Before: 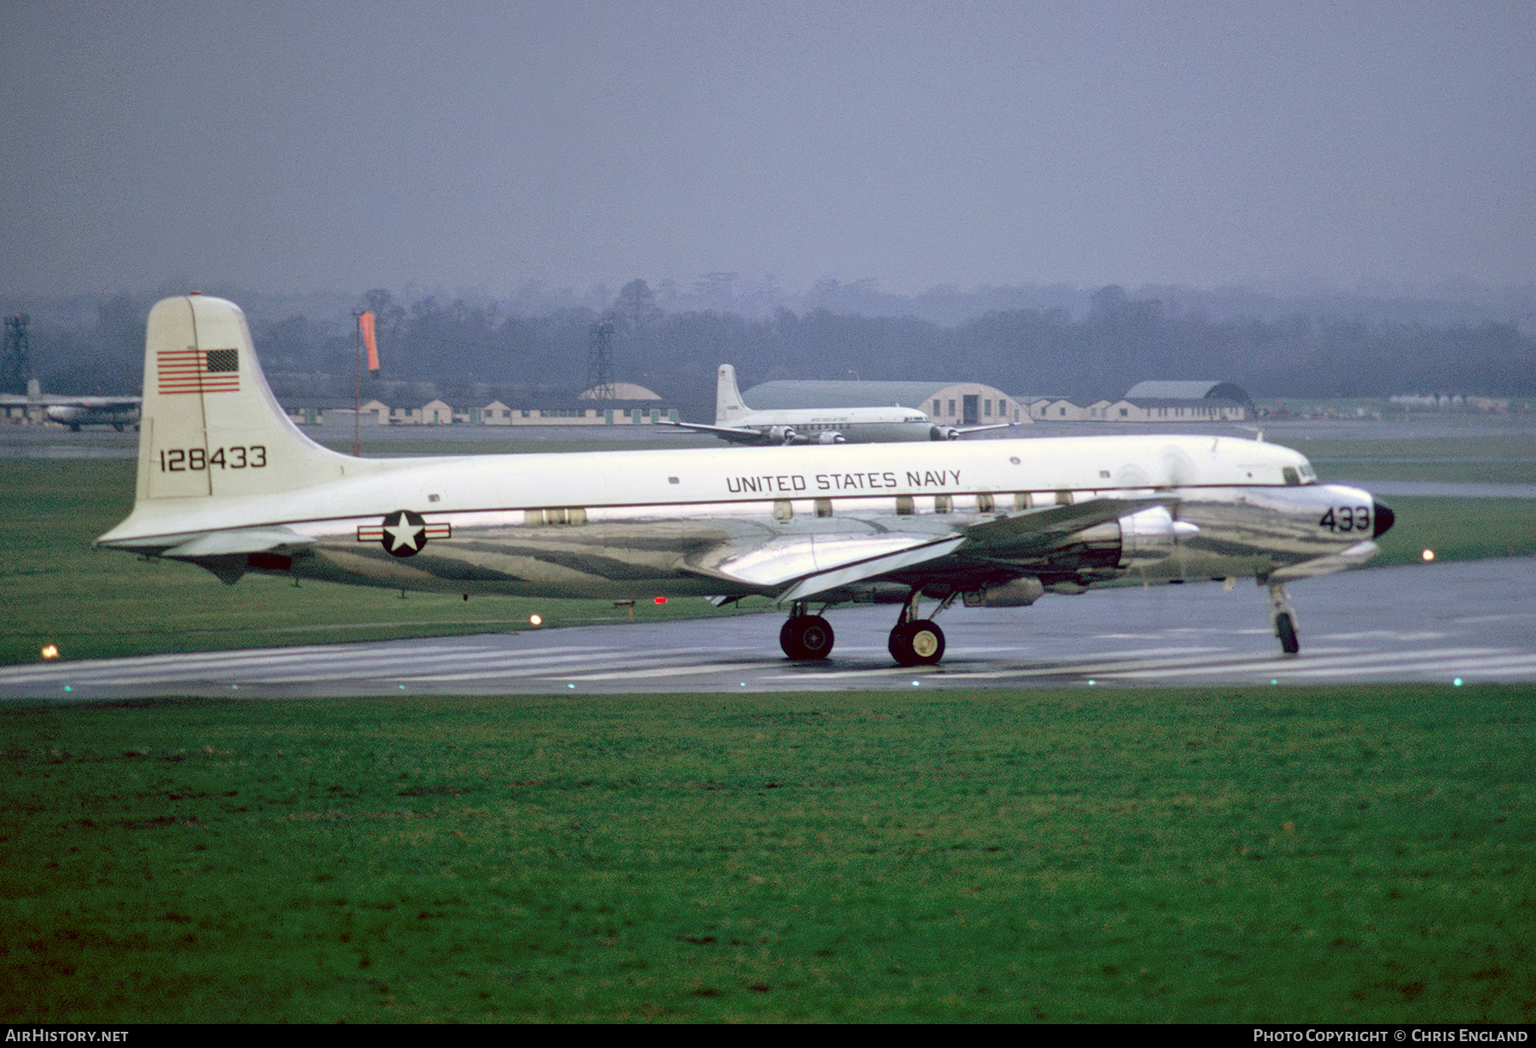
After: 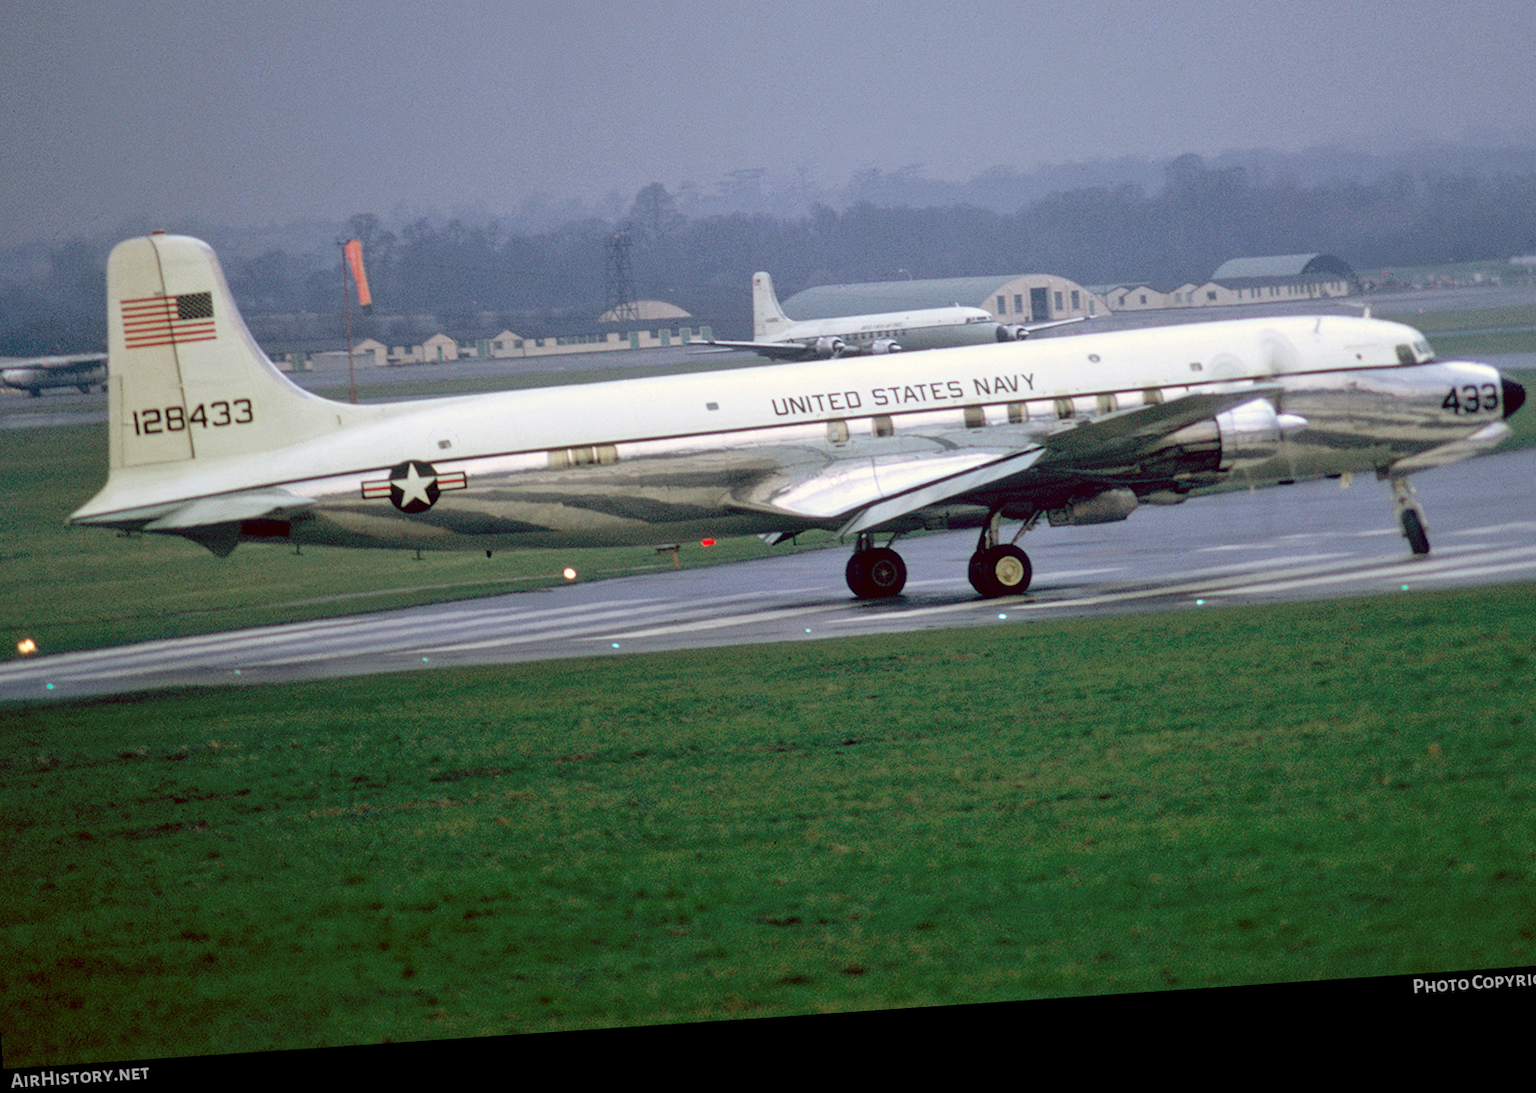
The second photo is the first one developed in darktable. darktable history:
crop and rotate: left 4.842%, top 15.51%, right 10.668%
rotate and perspective: rotation -4.2°, shear 0.006, automatic cropping off
